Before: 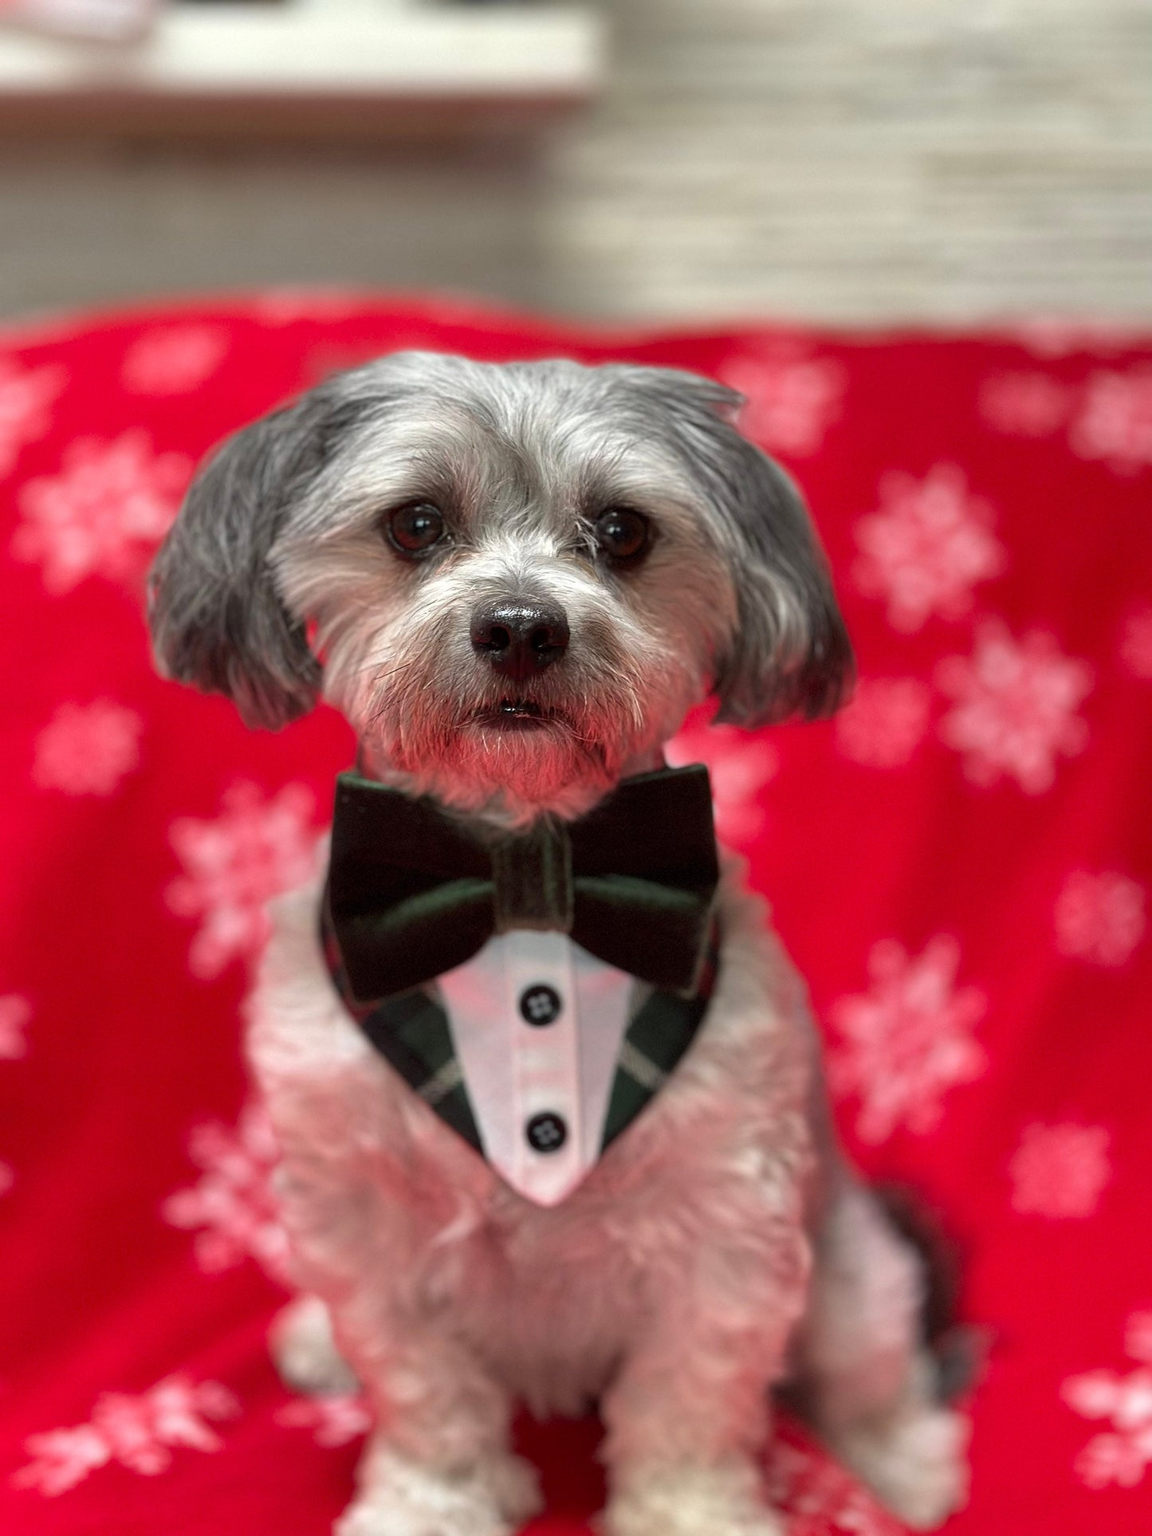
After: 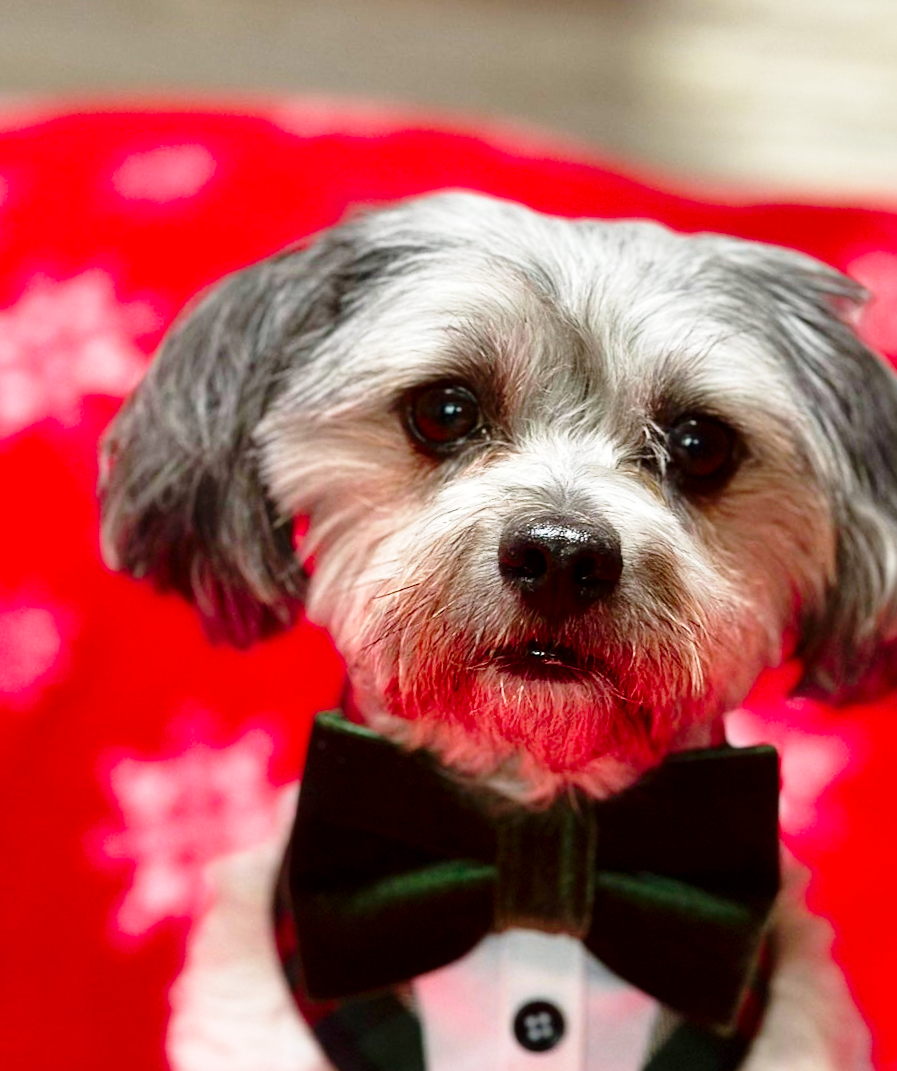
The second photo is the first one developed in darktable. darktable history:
base curve: curves: ch0 [(0, 0) (0.028, 0.03) (0.121, 0.232) (0.46, 0.748) (0.859, 0.968) (1, 1)], preserve colors none
color balance rgb: shadows lift › chroma 0.977%, shadows lift › hue 112.27°, linear chroma grading › global chroma -15.345%, perceptual saturation grading › global saturation 19.517%, global vibrance 33.467%
contrast brightness saturation: contrast 0.067, brightness -0.134, saturation 0.063
crop and rotate: angle -5.72°, left 2.156%, top 7.025%, right 27.769%, bottom 30.247%
